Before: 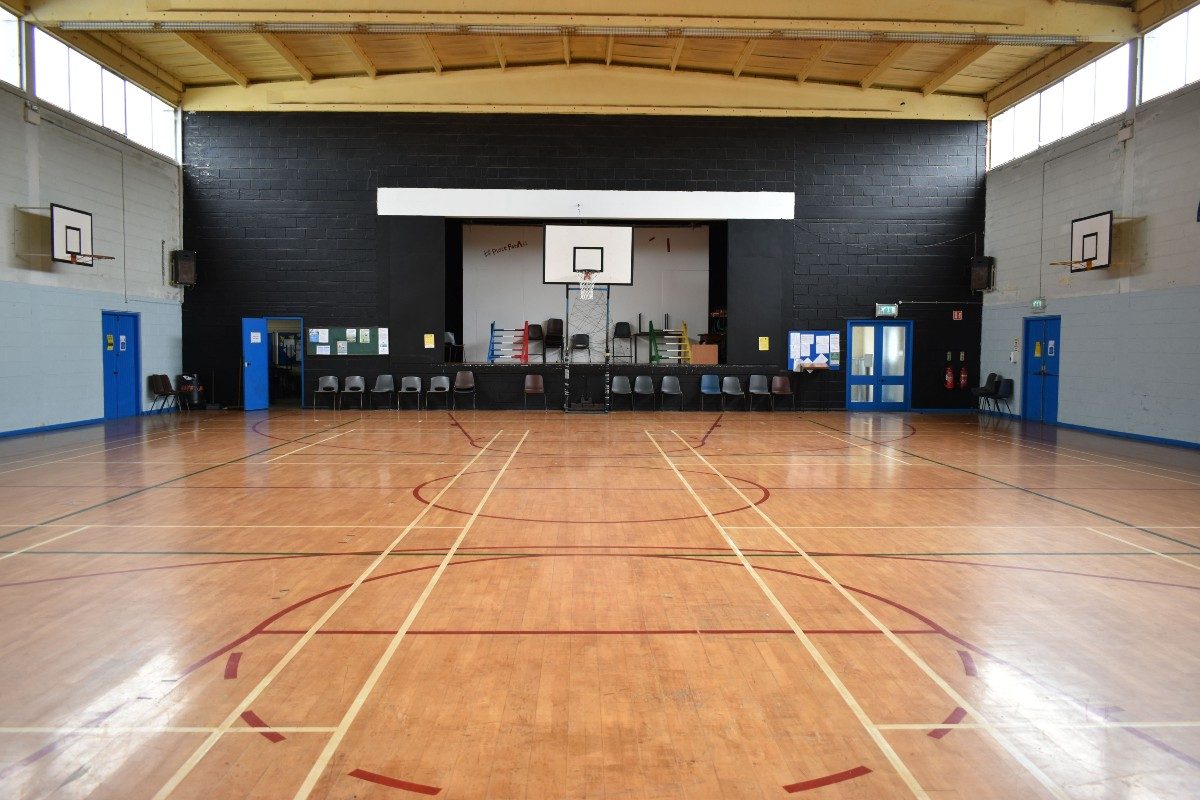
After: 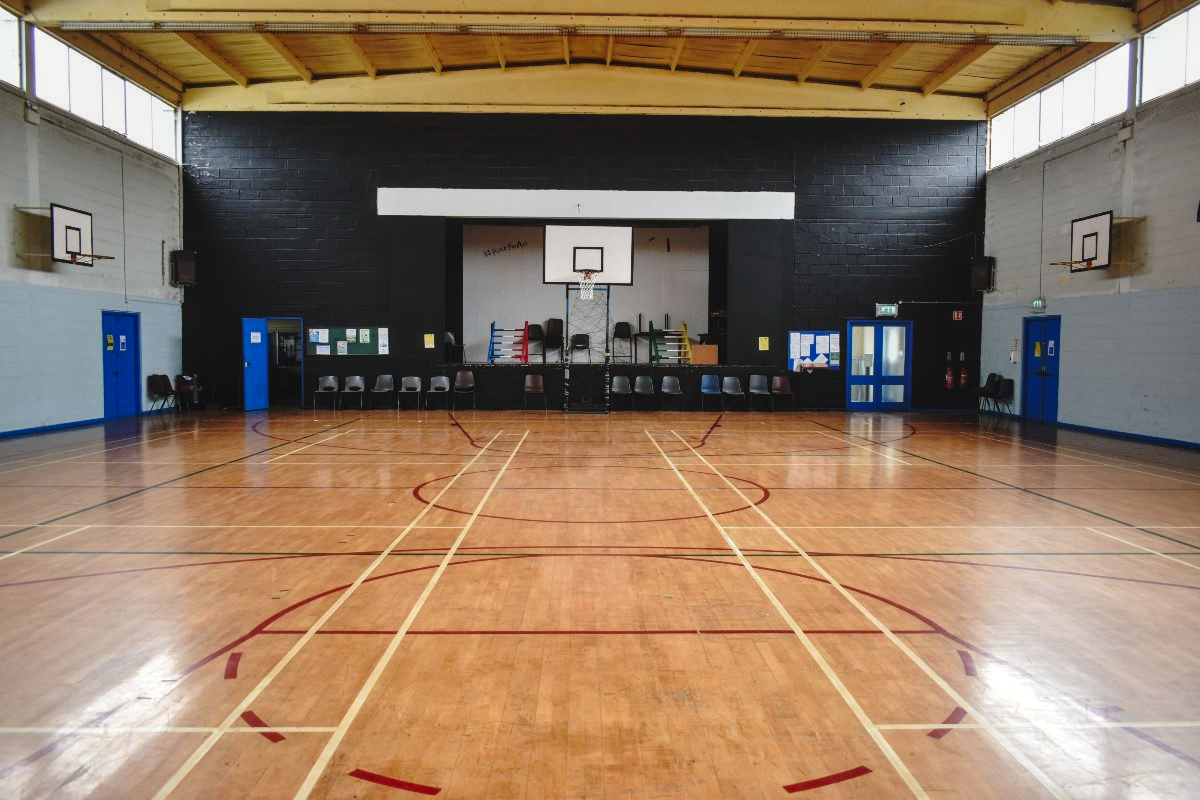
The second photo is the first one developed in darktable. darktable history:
base curve: curves: ch0 [(0, 0) (0.073, 0.04) (0.157, 0.139) (0.492, 0.492) (0.758, 0.758) (1, 1)], preserve colors none
local contrast: on, module defaults
exposure: black level correction -0.015, exposure -0.138 EV, compensate highlight preservation false
